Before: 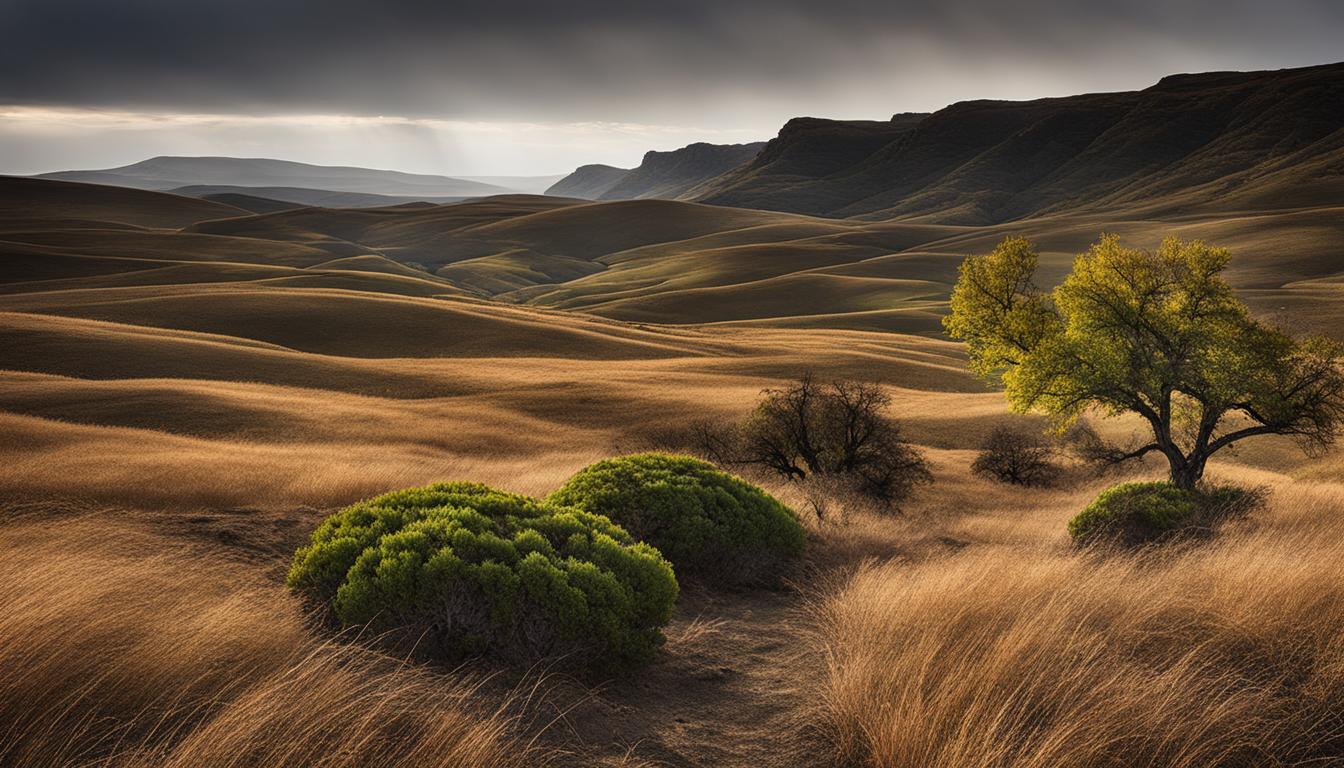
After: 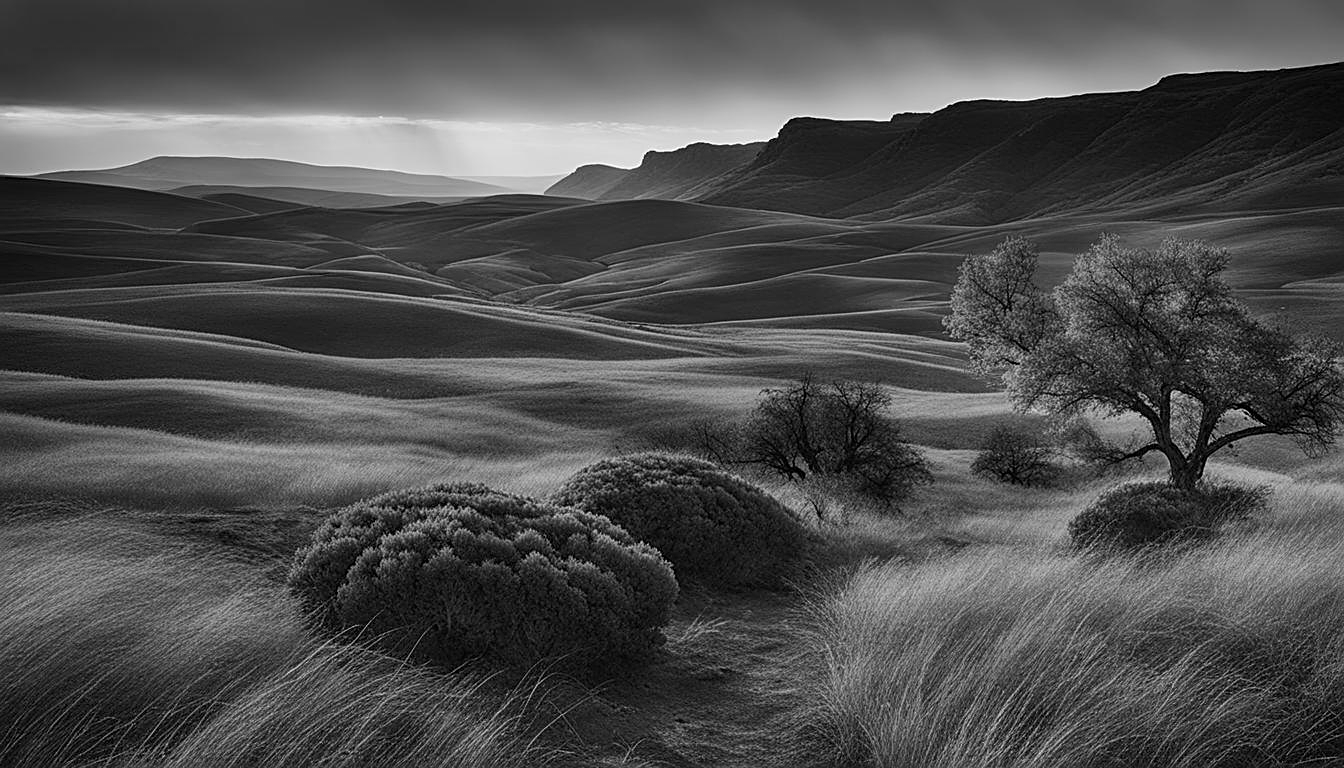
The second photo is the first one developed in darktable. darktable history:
sharpen: on, module defaults
color calibration: output gray [0.22, 0.42, 0.37, 0], gray › normalize channels true, illuminant same as pipeline (D50), adaptation XYZ, x 0.346, y 0.359, gamut compression 0
